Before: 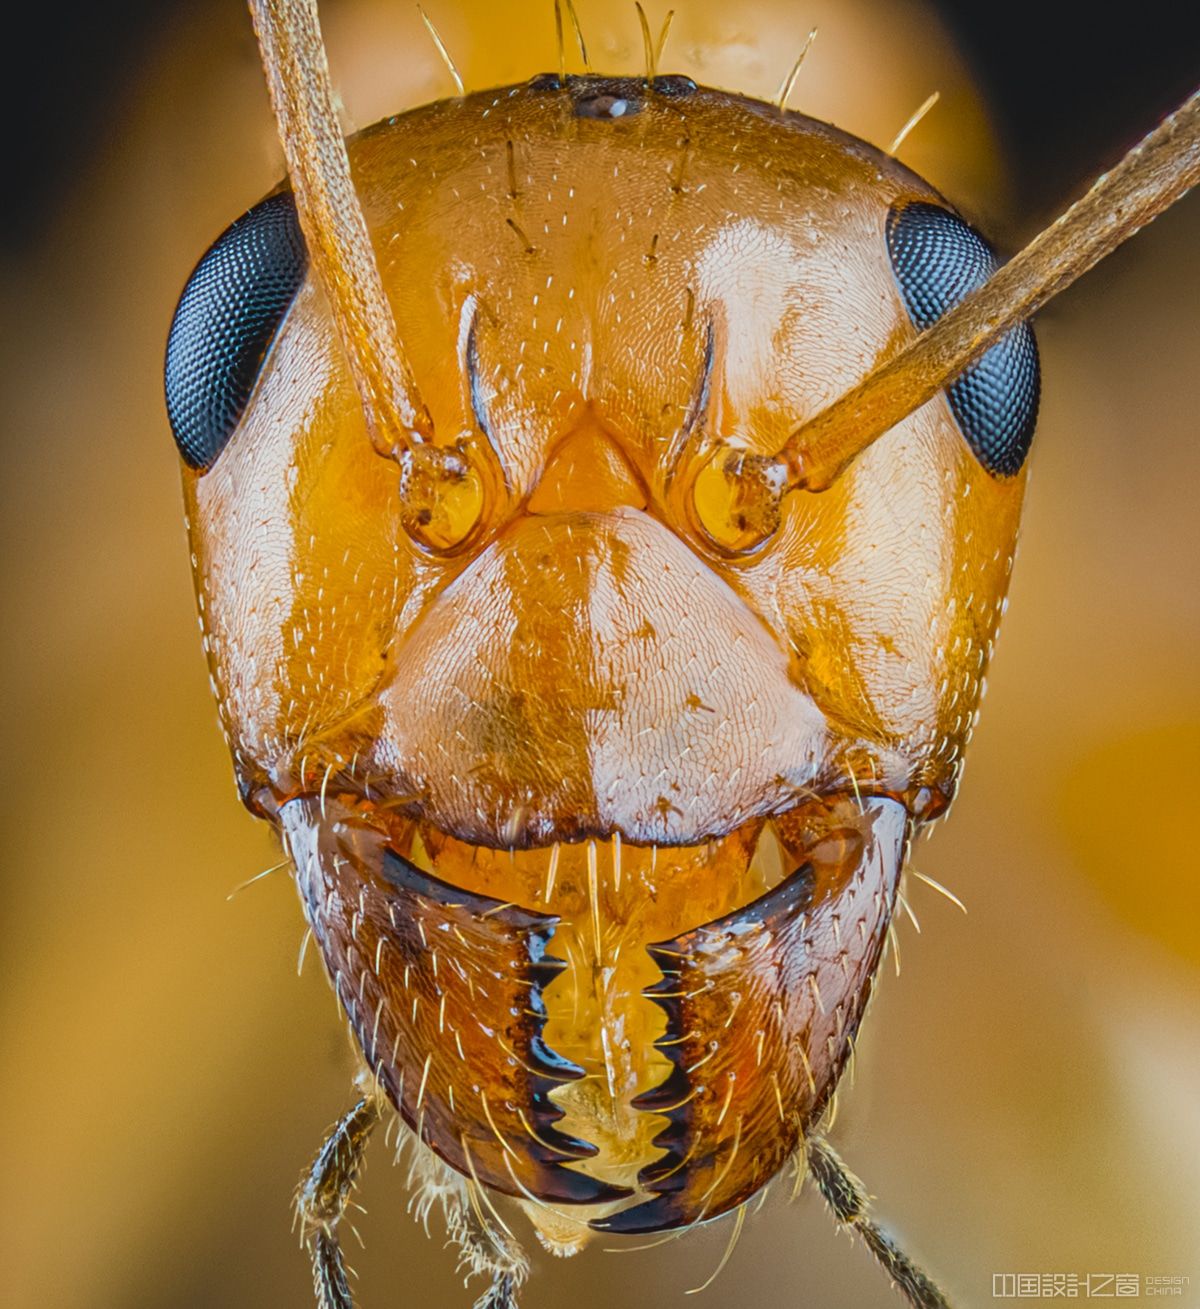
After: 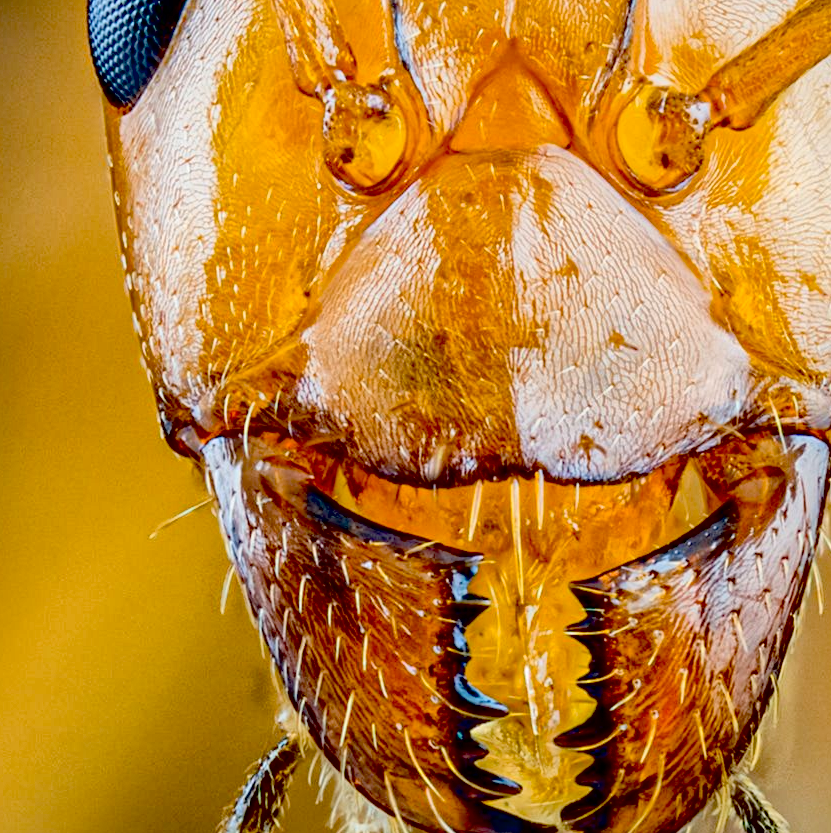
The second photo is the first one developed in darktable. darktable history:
exposure: black level correction 0.047, exposure 0.013 EV, compensate highlight preservation false
shadows and highlights: radius 334.93, shadows 63.48, highlights 6.06, compress 87.7%, highlights color adjustment 39.73%, soften with gaussian
crop: left 6.488%, top 27.668%, right 24.183%, bottom 8.656%
global tonemap: drago (1, 100), detail 1
